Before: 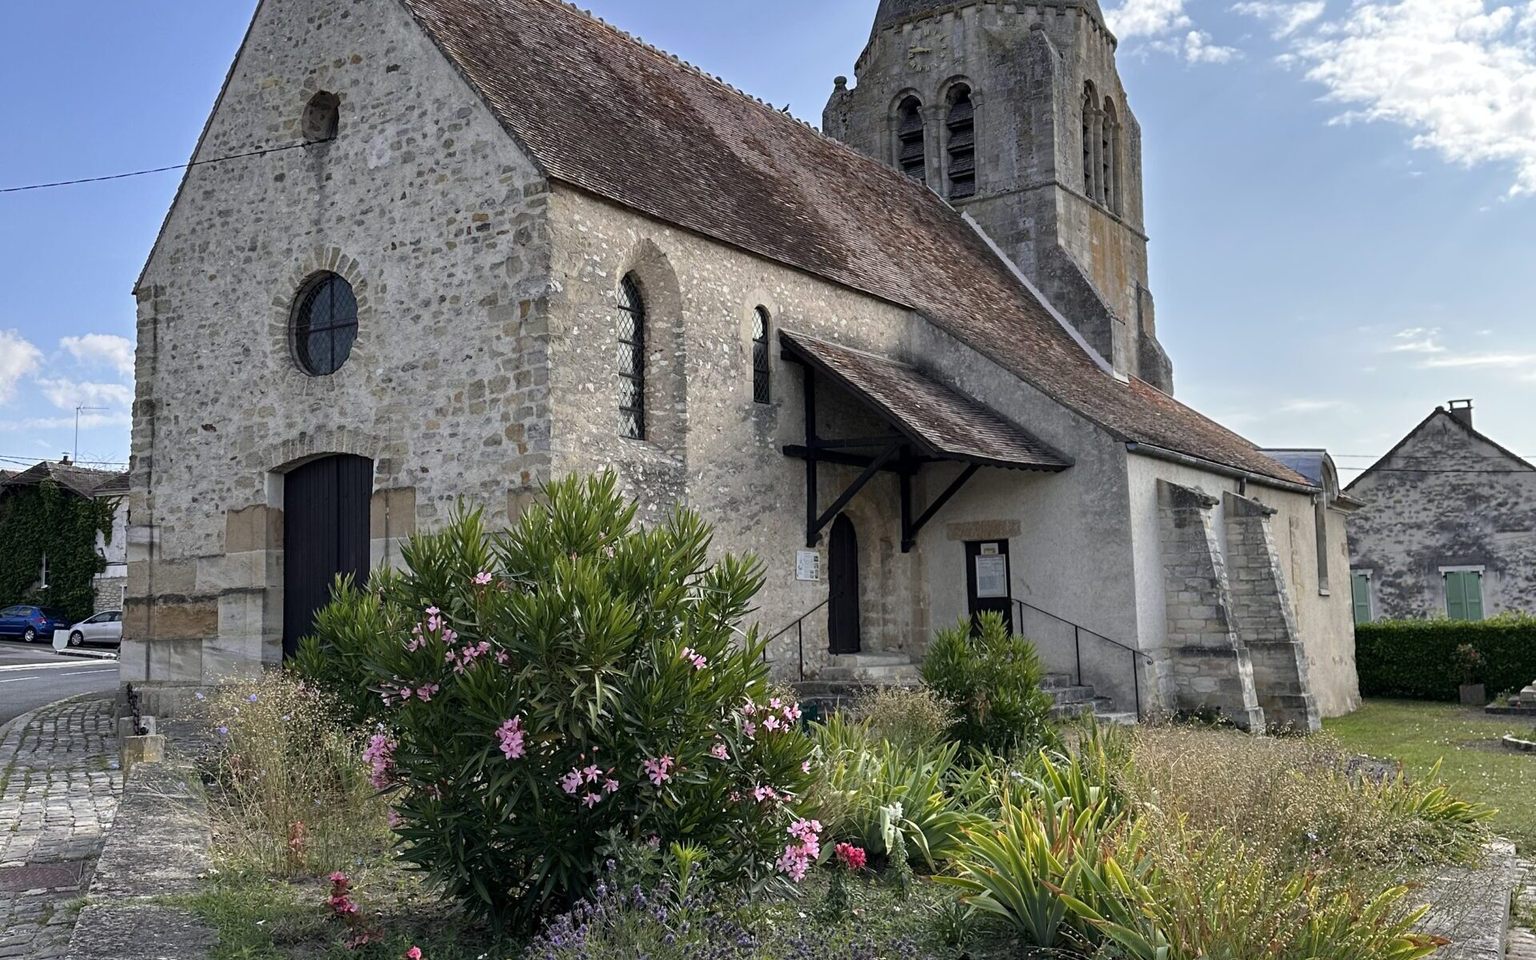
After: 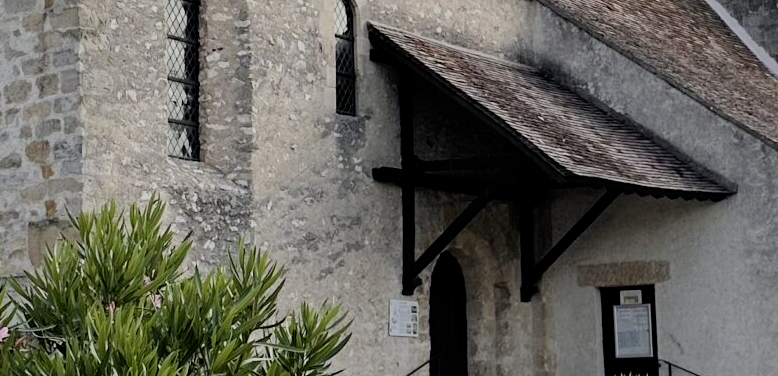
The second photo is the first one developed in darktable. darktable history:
exposure: black level correction 0.002, exposure 0.147 EV, compensate highlight preservation false
crop: left 31.611%, top 32.449%, right 27.829%, bottom 36.153%
filmic rgb: black relative exposure -6.98 EV, white relative exposure 5.64 EV, hardness 2.84, iterations of high-quality reconstruction 0
